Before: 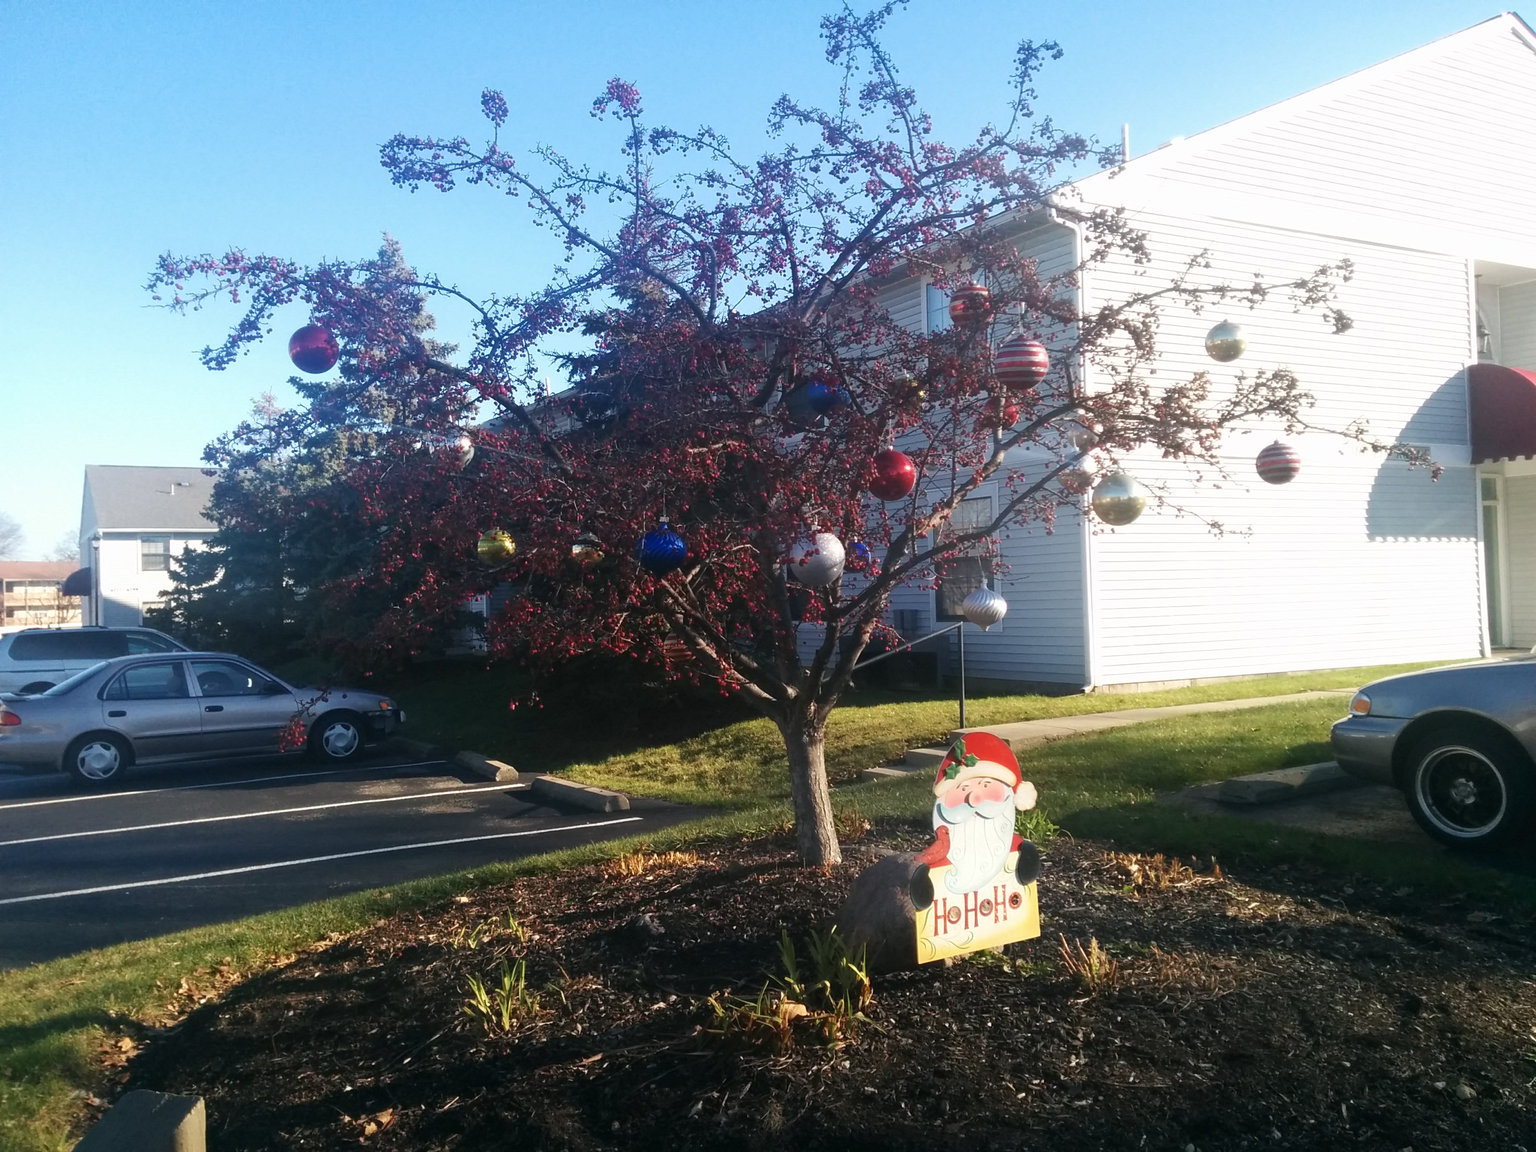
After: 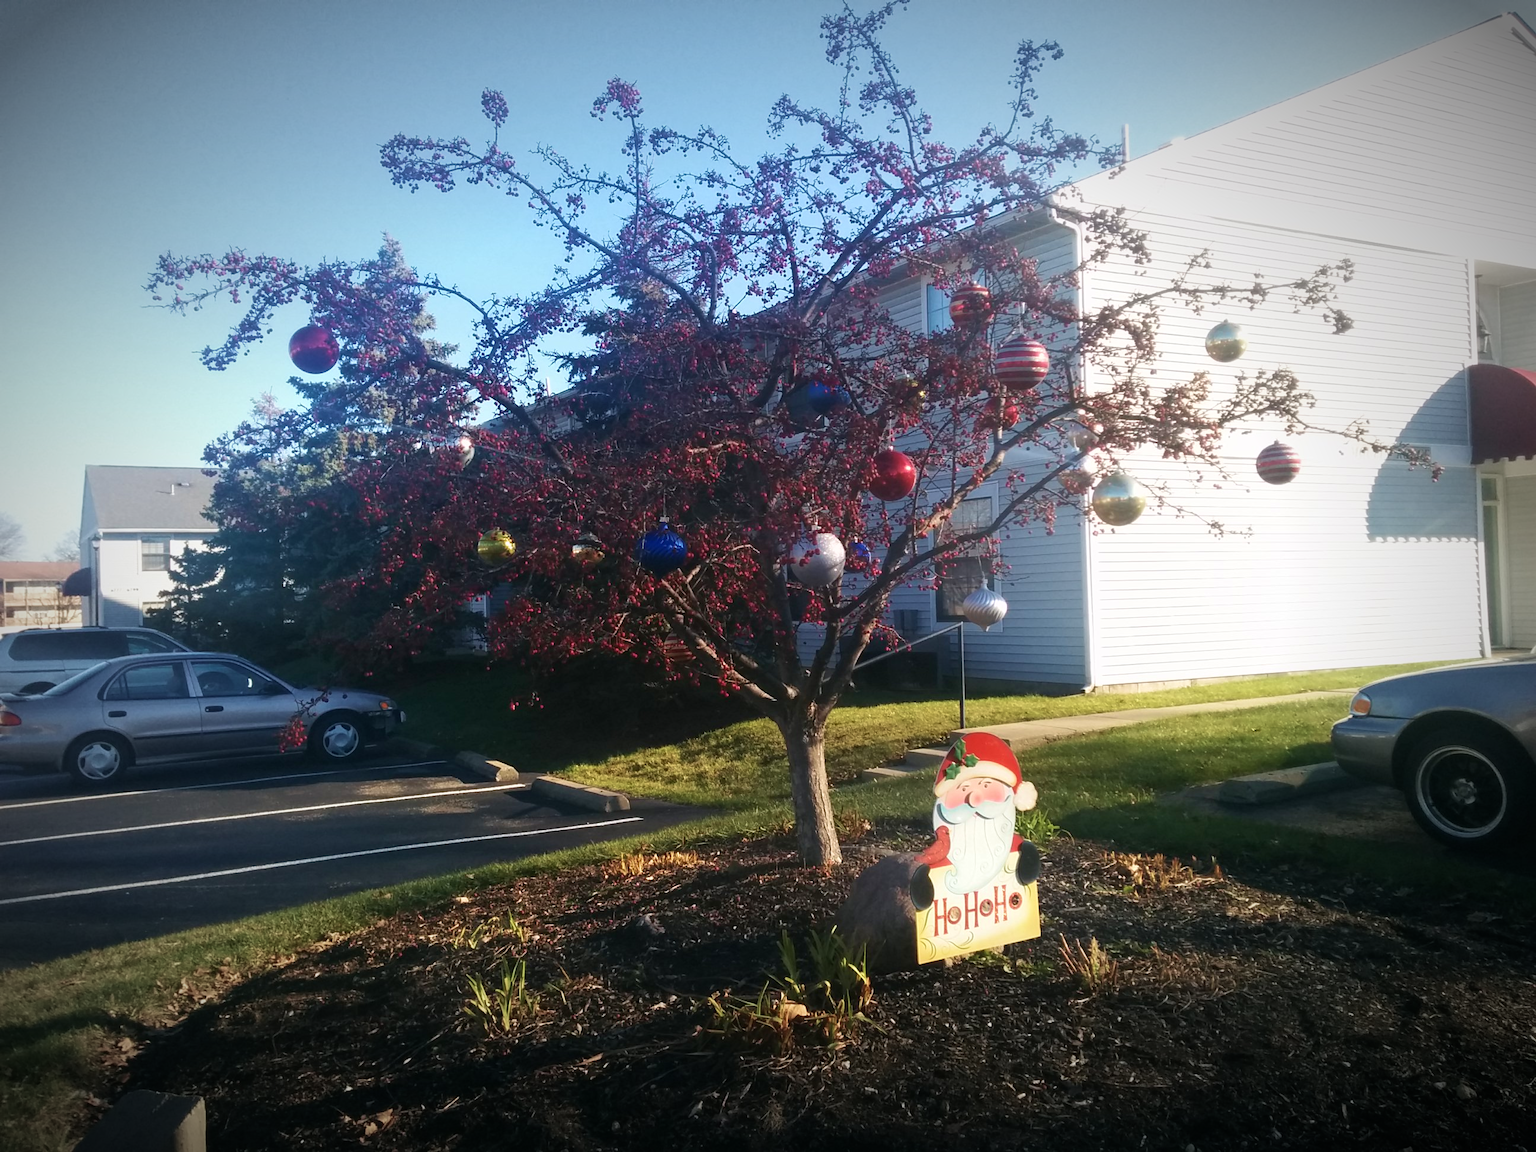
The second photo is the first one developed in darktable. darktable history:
velvia: on, module defaults
vignetting: fall-off start 67.5%, fall-off radius 67.23%, brightness -0.813, automatic ratio true
